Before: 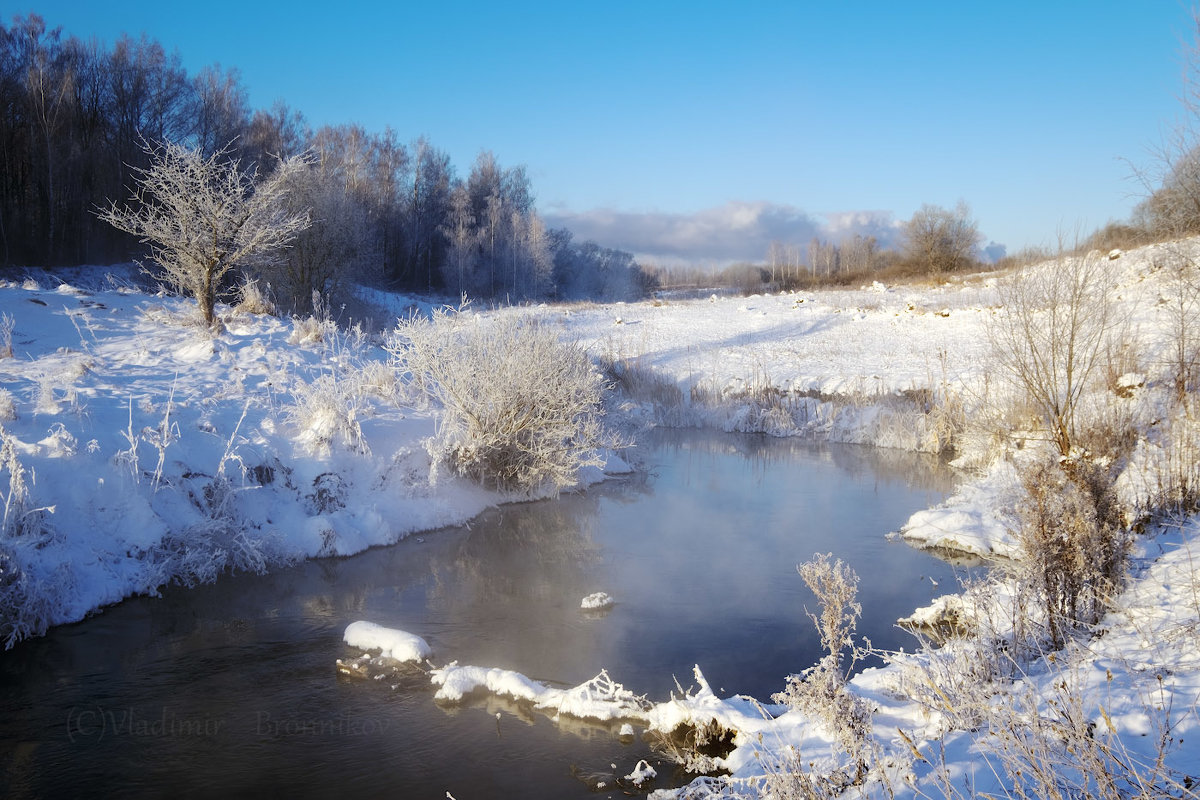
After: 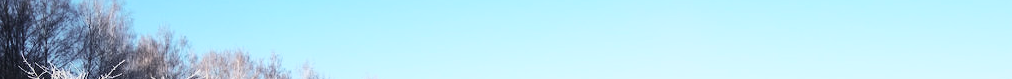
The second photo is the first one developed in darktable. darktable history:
crop and rotate: left 9.644%, top 9.491%, right 6.021%, bottom 80.509%
base curve: curves: ch0 [(0, 0) (0.018, 0.026) (0.143, 0.37) (0.33, 0.731) (0.458, 0.853) (0.735, 0.965) (0.905, 0.986) (1, 1)]
color correction: highlights a* 3.84, highlights b* 5.07
color zones: curves: ch1 [(0, 0.292) (0.001, 0.292) (0.2, 0.264) (0.4, 0.248) (0.6, 0.248) (0.8, 0.264) (0.999, 0.292) (1, 0.292)]
